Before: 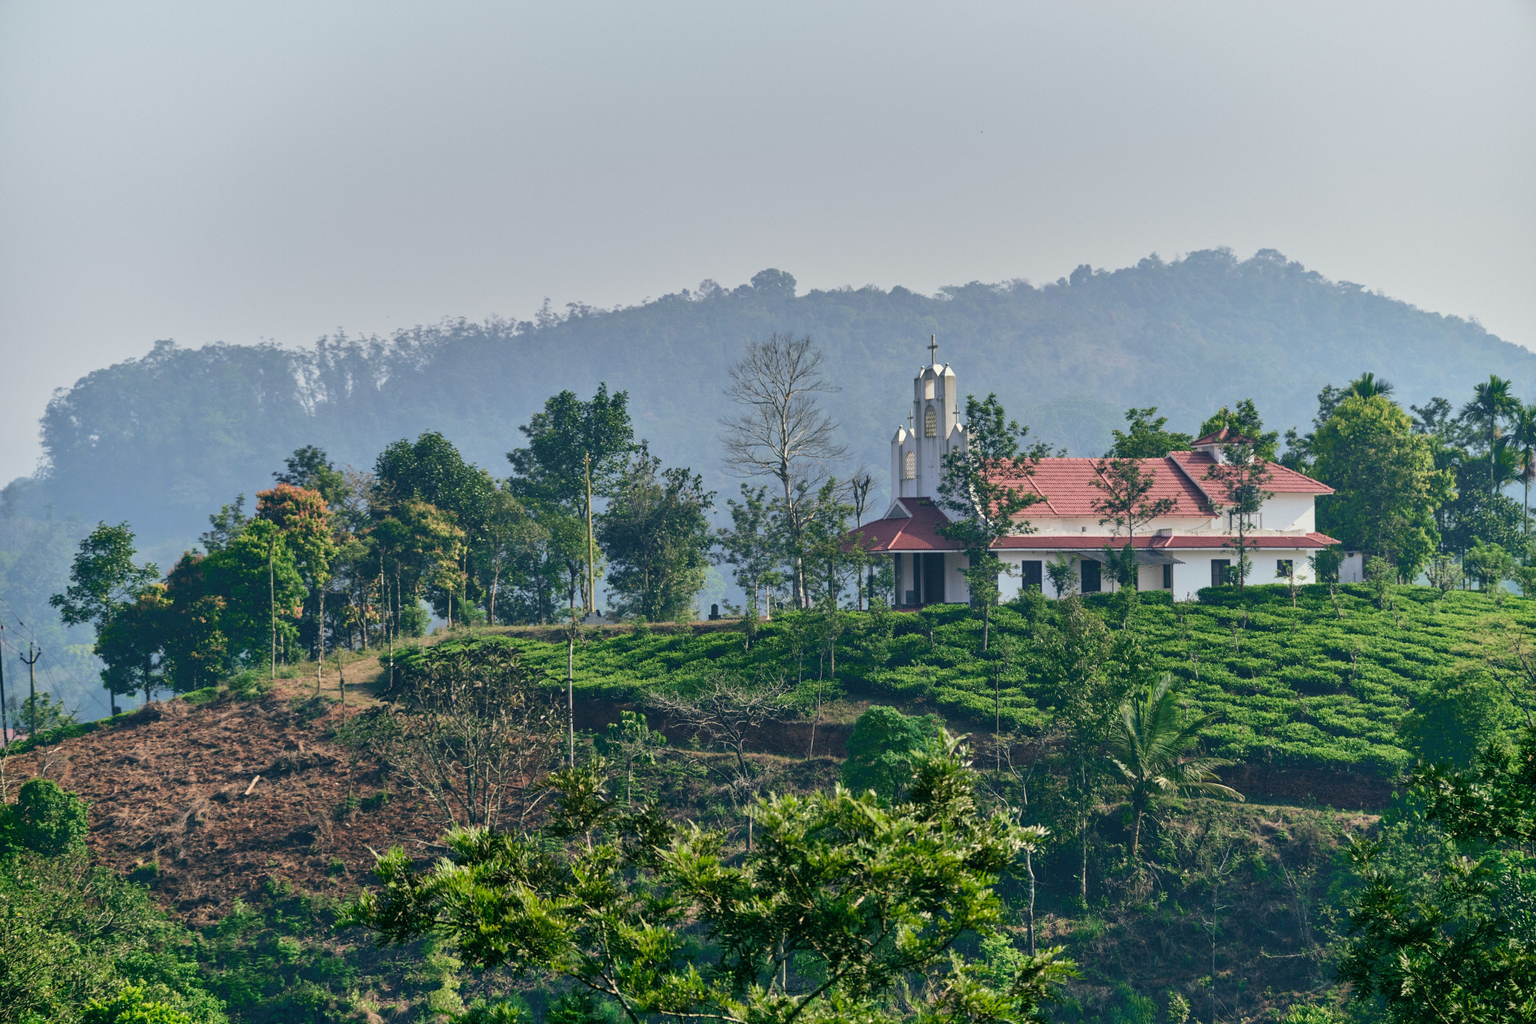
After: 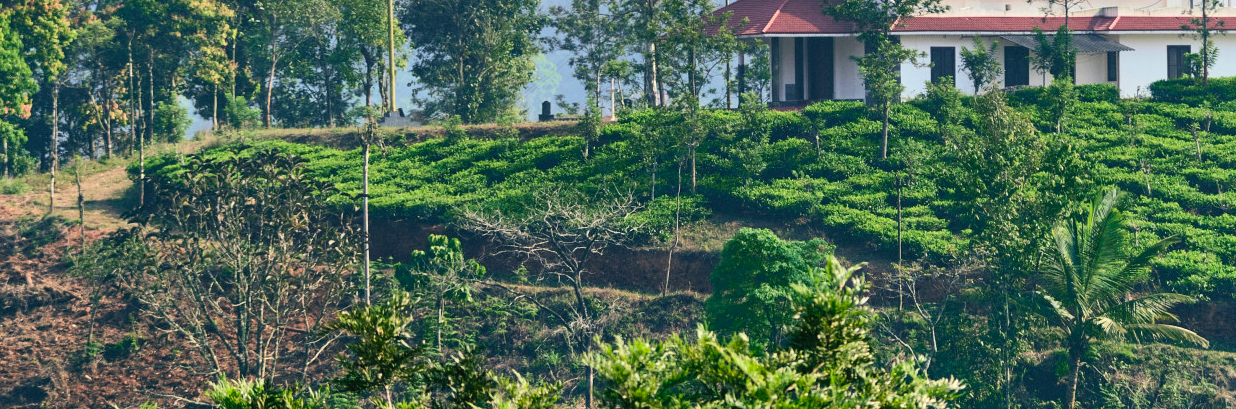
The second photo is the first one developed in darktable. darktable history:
crop: left 18.091%, top 51.13%, right 17.525%, bottom 16.85%
contrast brightness saturation: contrast 0.2, brightness 0.16, saturation 0.22
